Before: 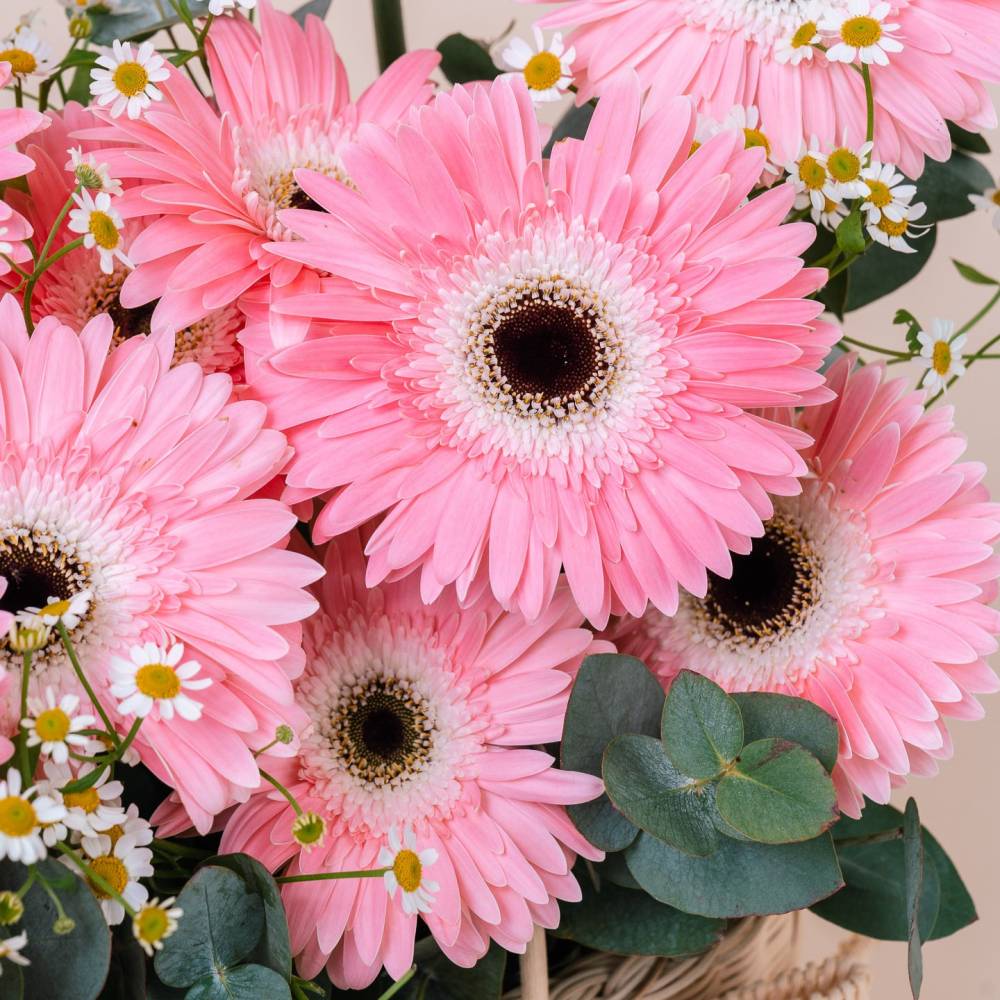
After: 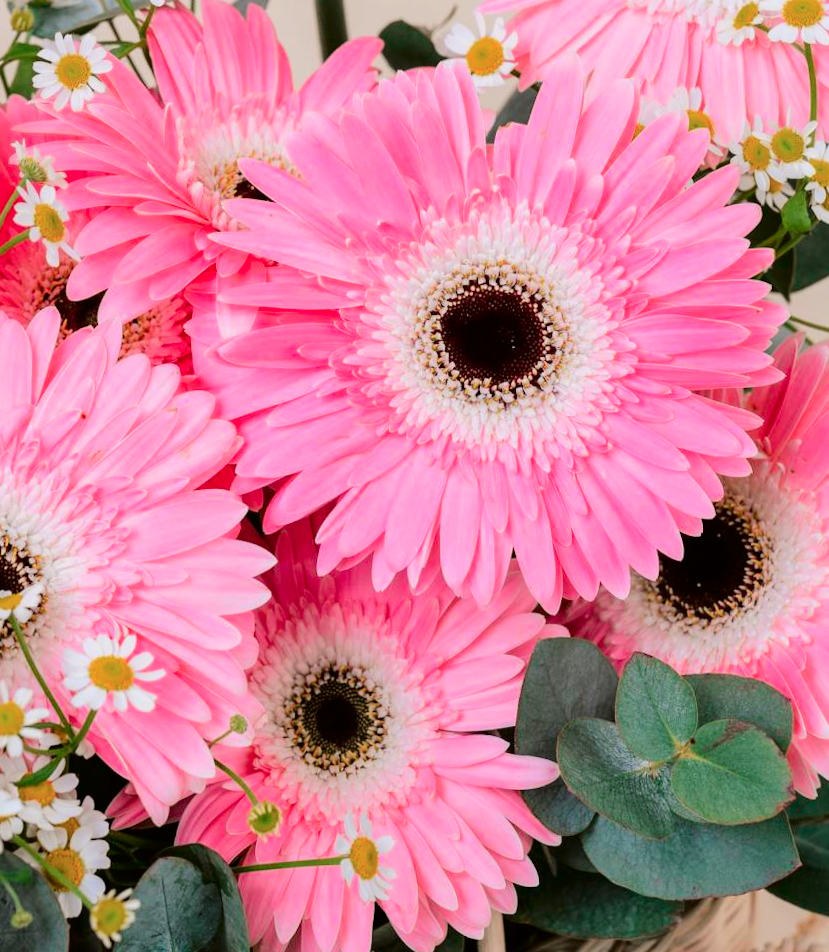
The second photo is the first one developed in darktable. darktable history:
tone curve: curves: ch0 [(0, 0) (0.068, 0.031) (0.175, 0.139) (0.32, 0.345) (0.495, 0.544) (0.748, 0.762) (0.993, 0.954)]; ch1 [(0, 0) (0.294, 0.184) (0.34, 0.303) (0.371, 0.344) (0.441, 0.408) (0.477, 0.474) (0.499, 0.5) (0.529, 0.523) (0.677, 0.762) (1, 1)]; ch2 [(0, 0) (0.431, 0.419) (0.495, 0.502) (0.524, 0.534) (0.557, 0.56) (0.634, 0.654) (0.728, 0.722) (1, 1)], color space Lab, independent channels, preserve colors none
crop and rotate: angle 1°, left 4.281%, top 0.642%, right 11.383%, bottom 2.486%
